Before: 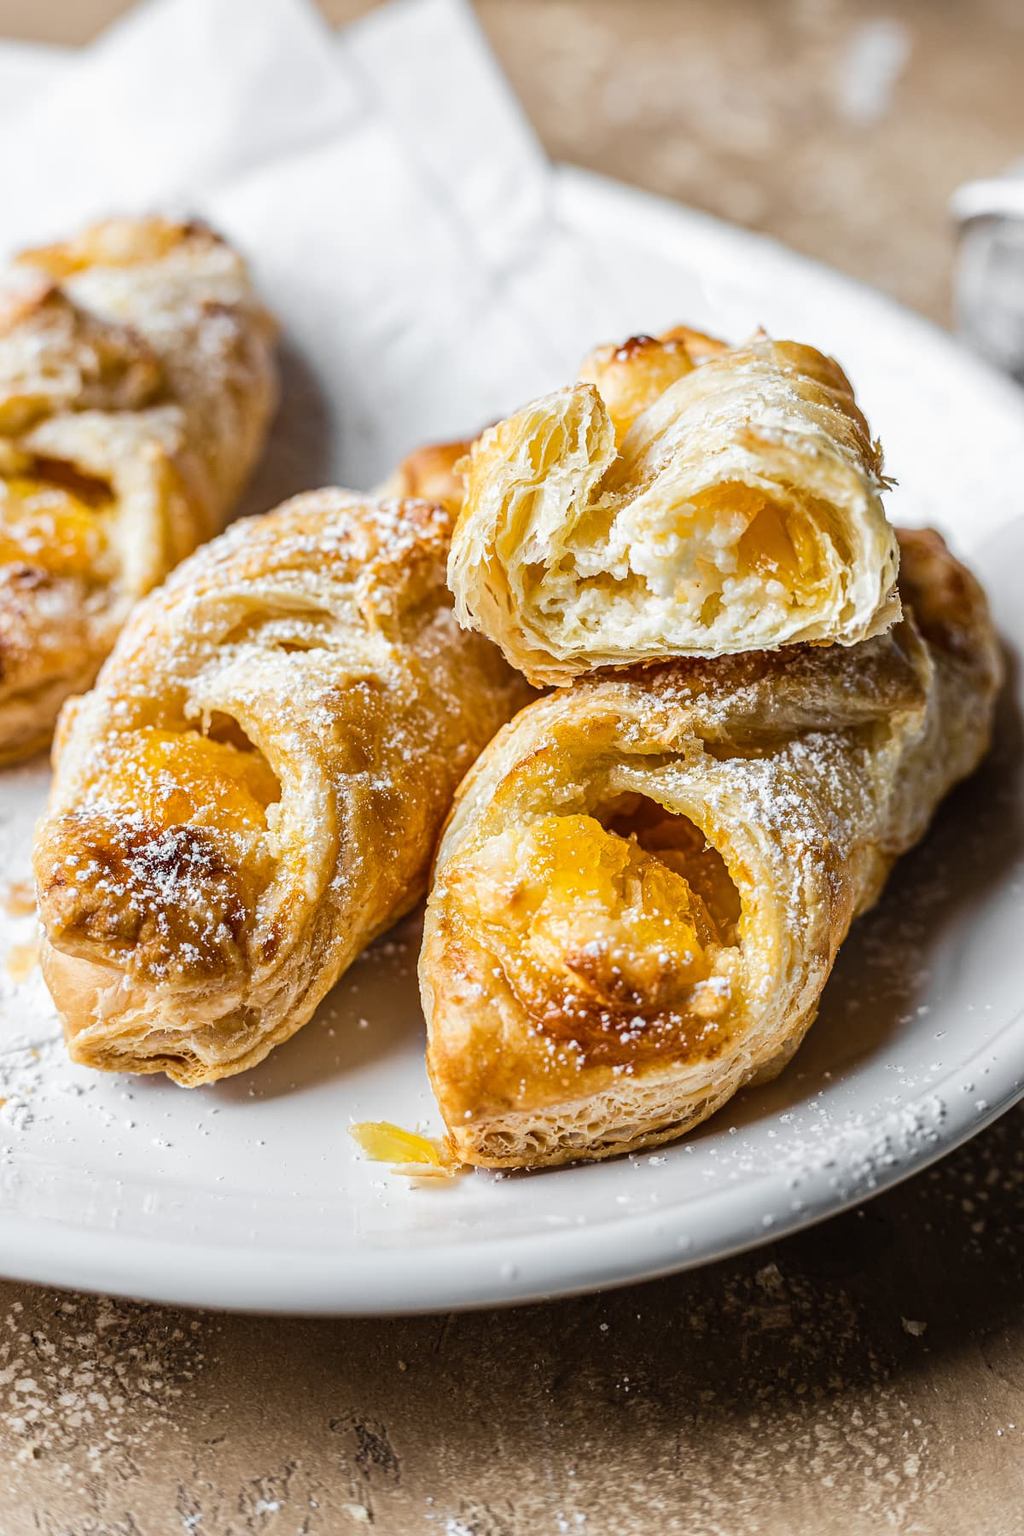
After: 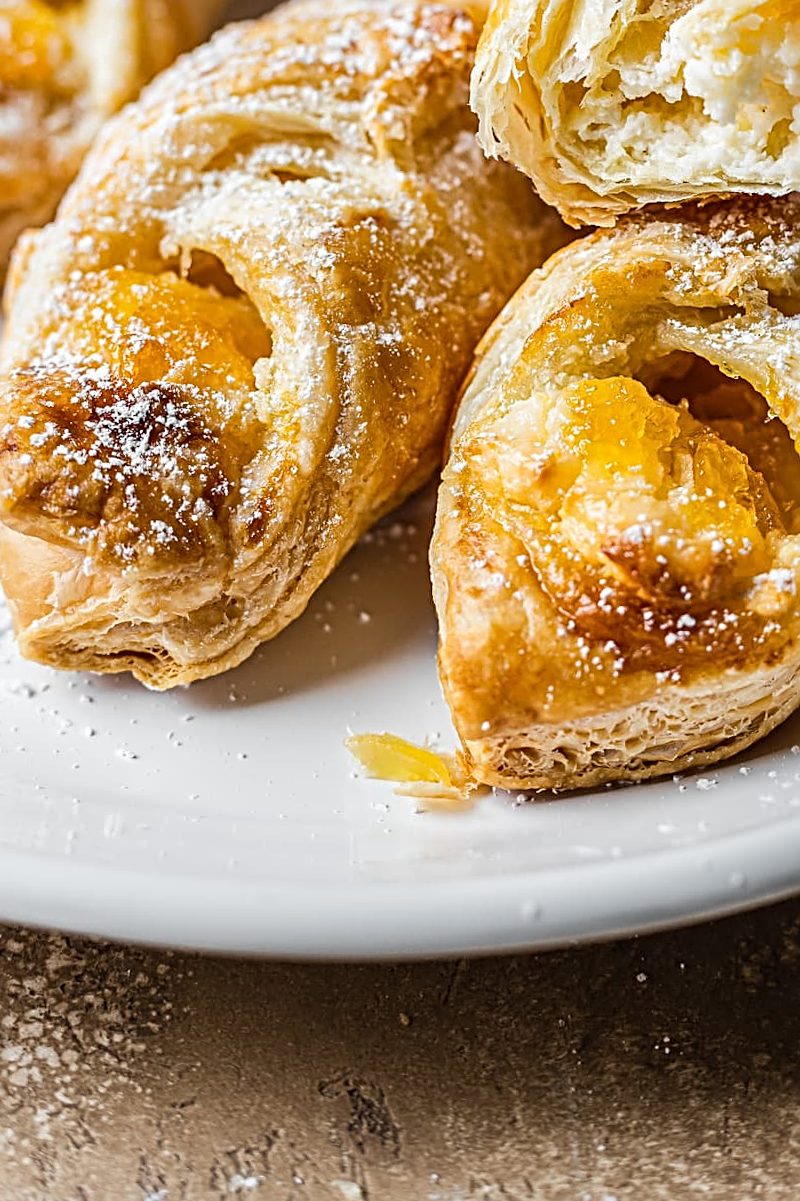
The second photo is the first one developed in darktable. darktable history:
crop and rotate: angle -0.82°, left 3.85%, top 31.828%, right 27.992%
sharpen: radius 3.119
